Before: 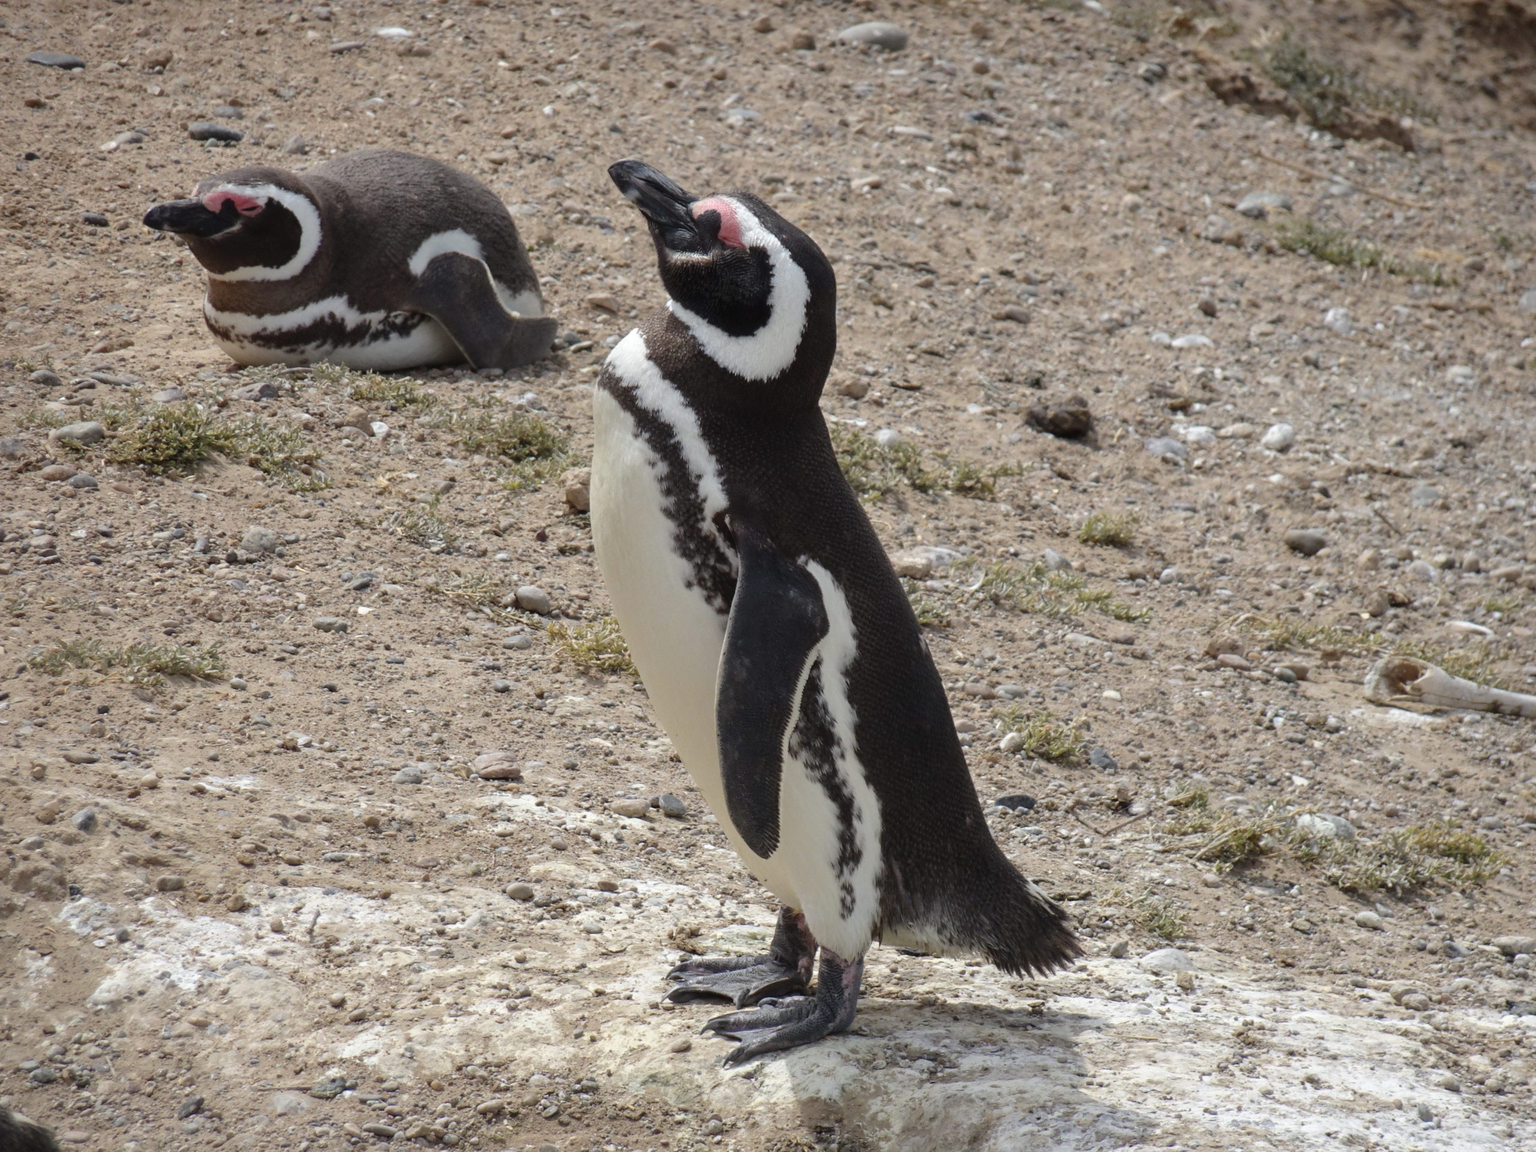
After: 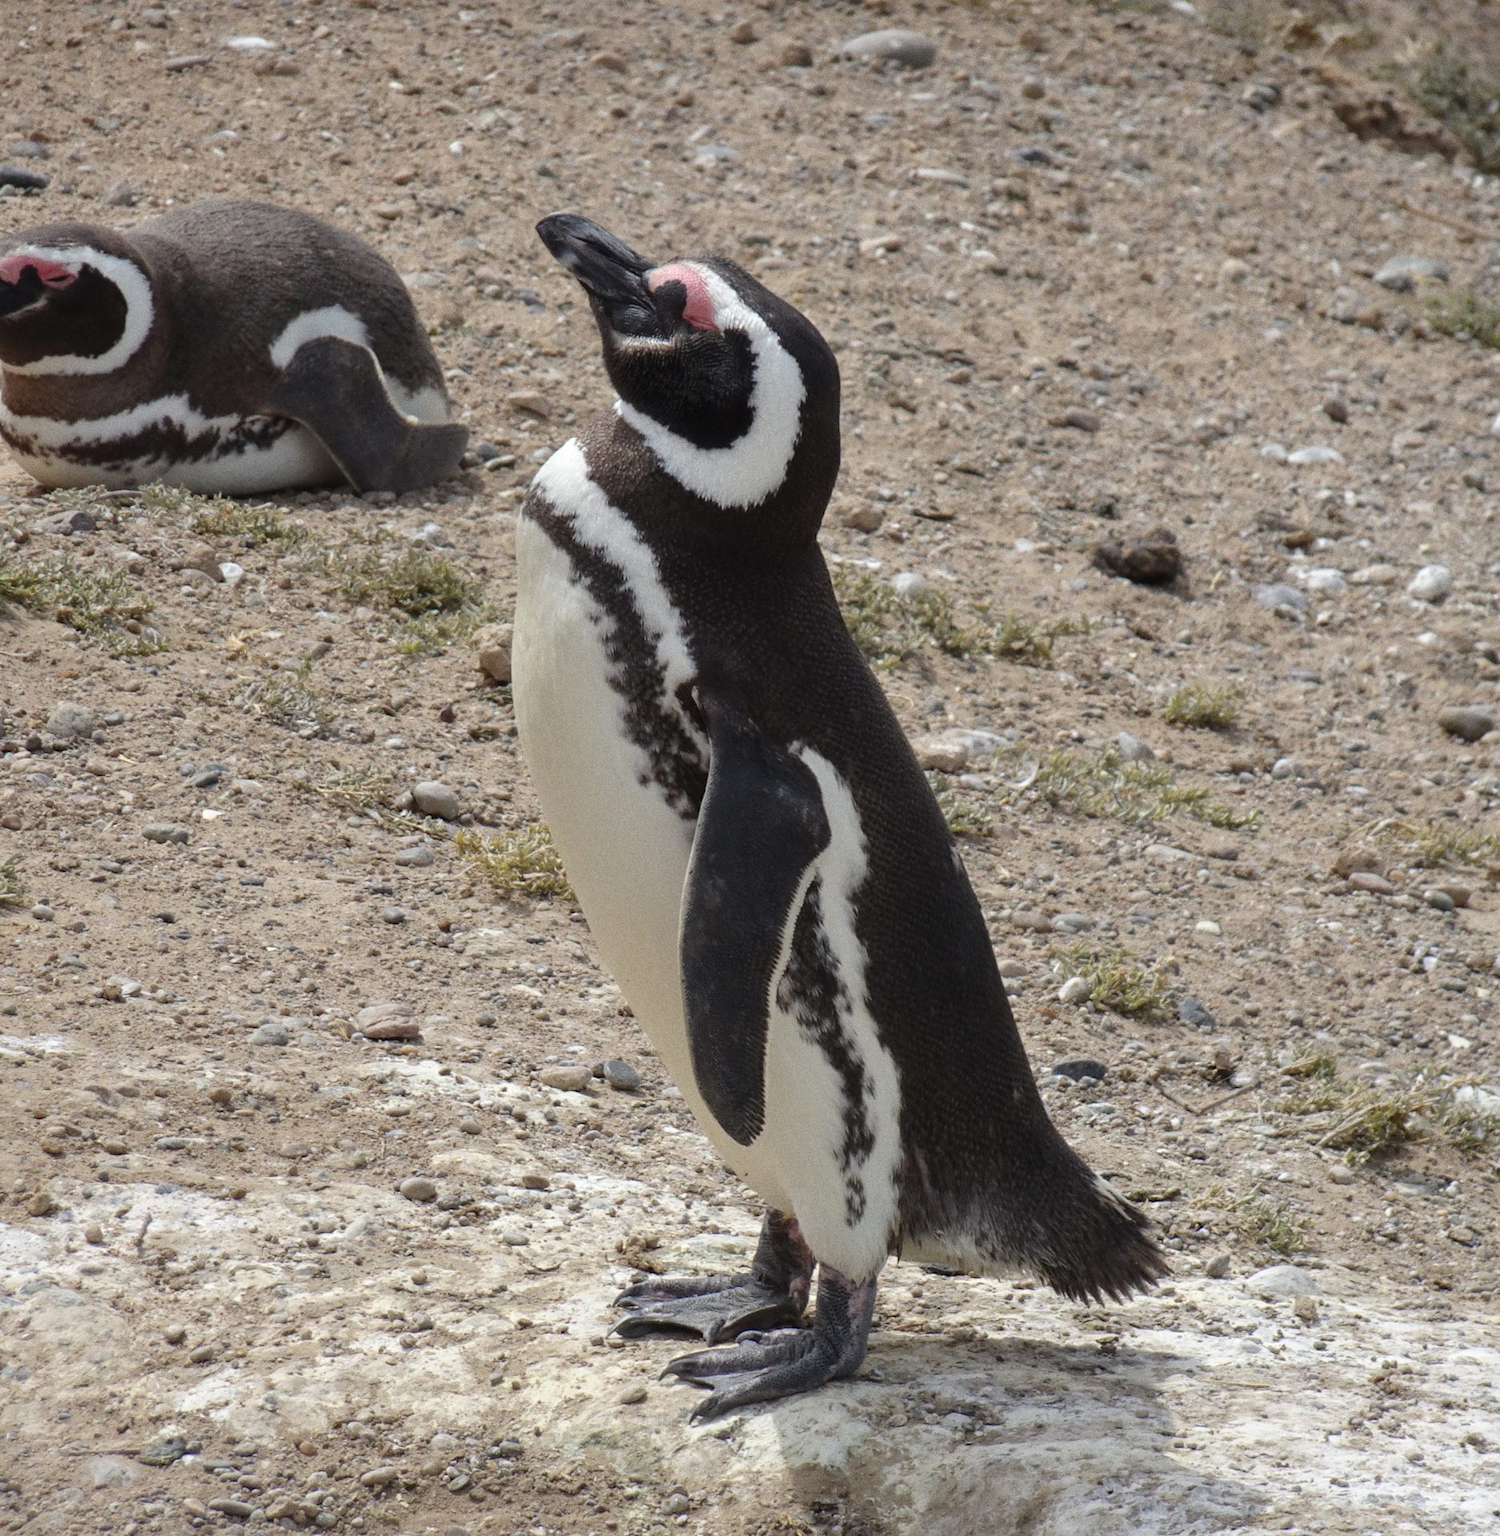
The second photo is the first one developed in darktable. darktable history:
grain: coarseness 0.09 ISO
crop: left 13.443%, right 13.31%
